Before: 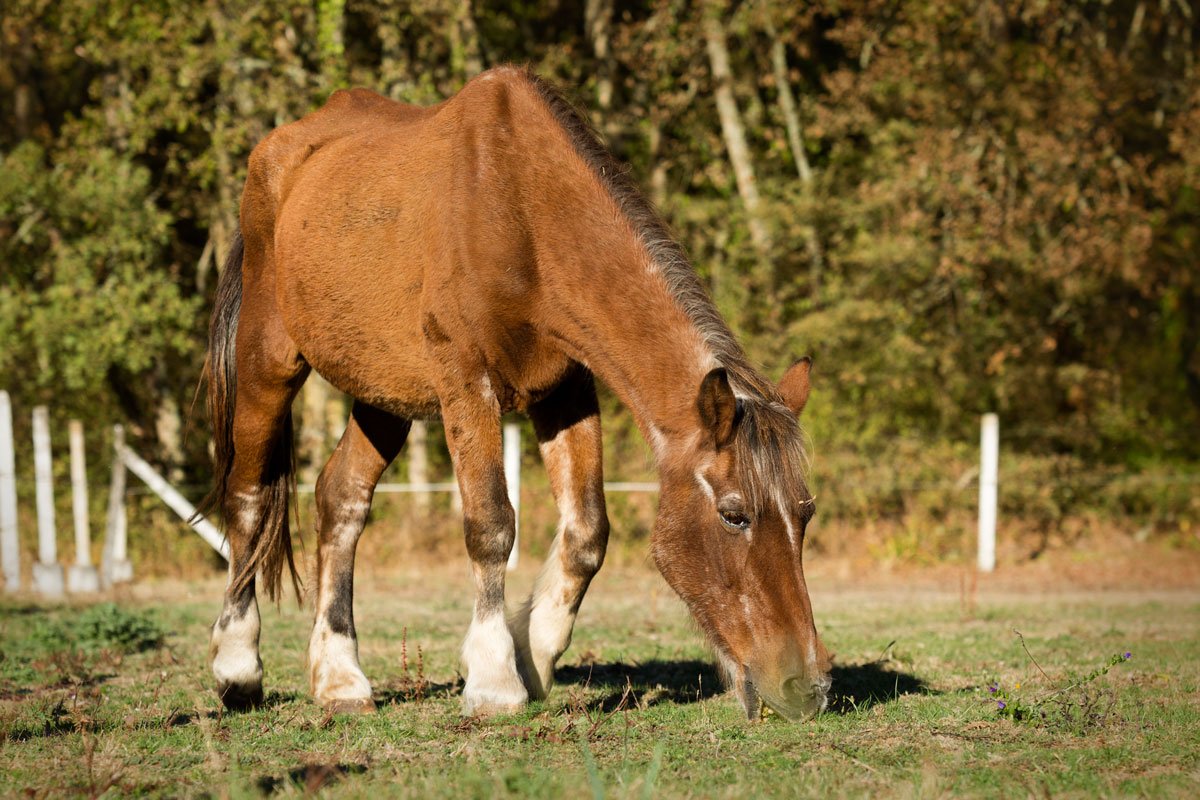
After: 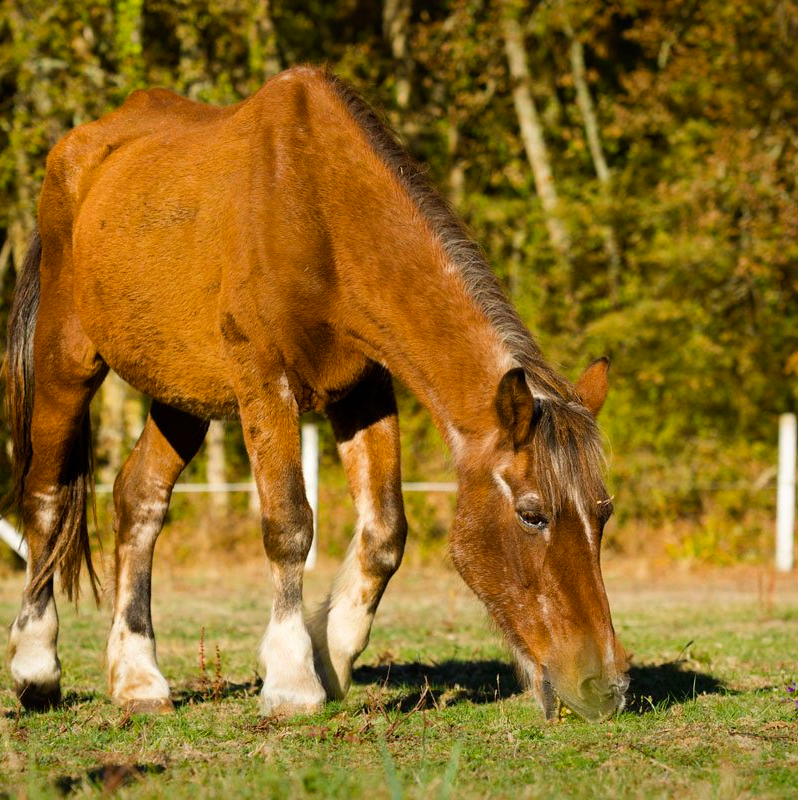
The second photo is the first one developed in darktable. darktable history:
crop: left 16.899%, right 16.556%
color balance rgb: perceptual saturation grading › global saturation 20%, global vibrance 20%
